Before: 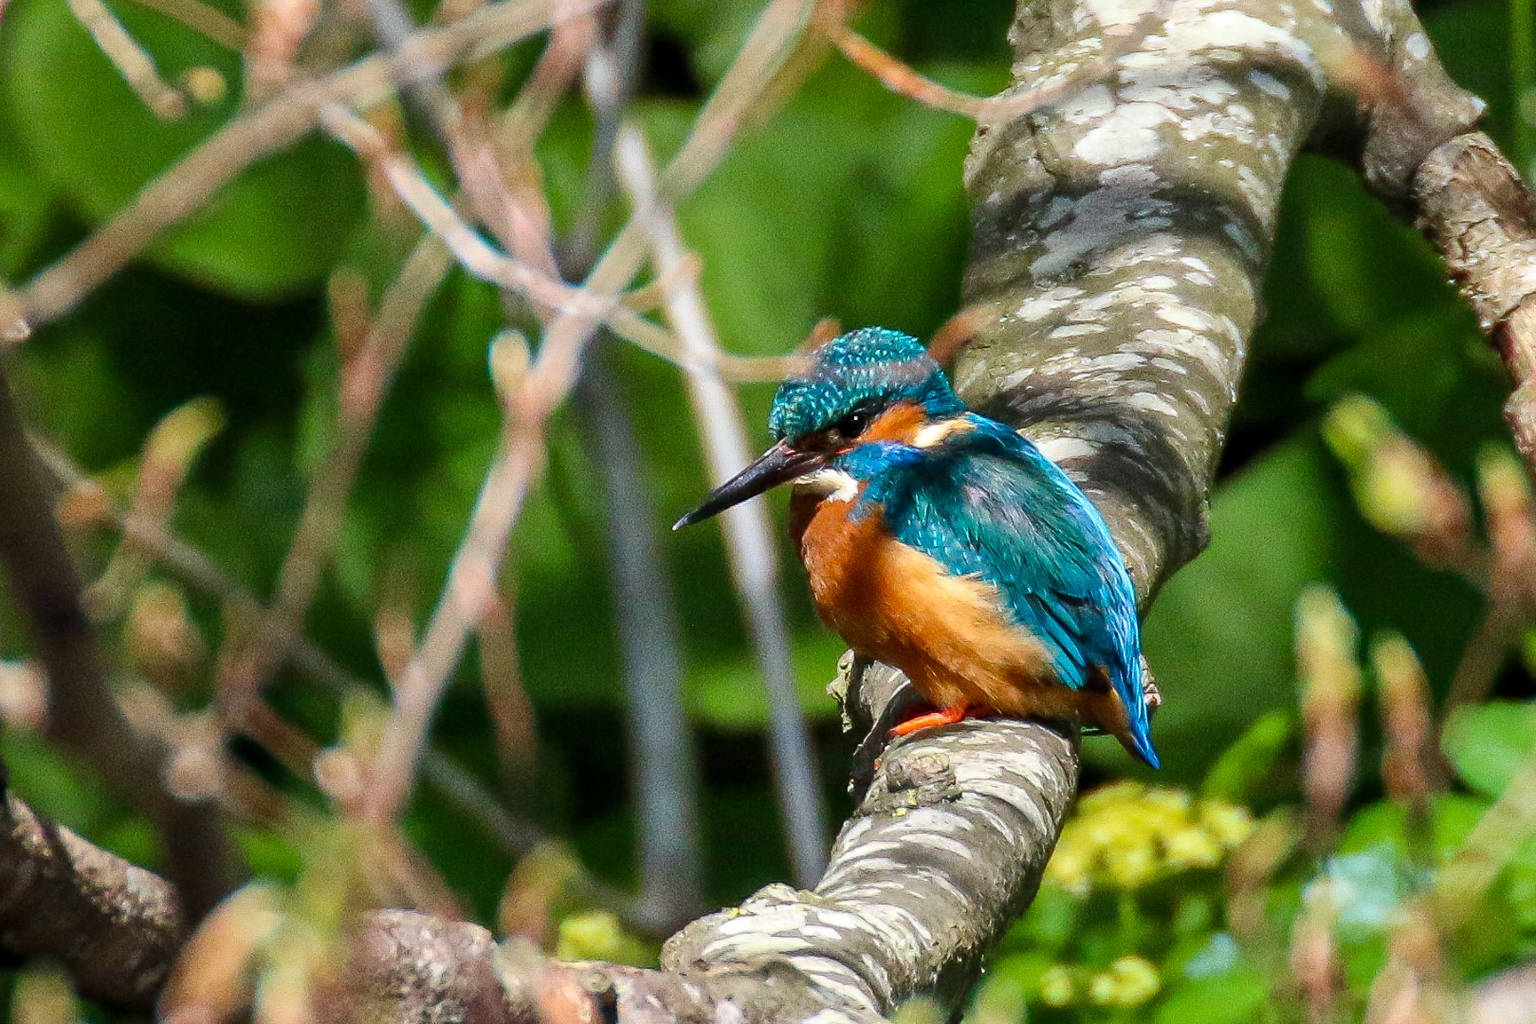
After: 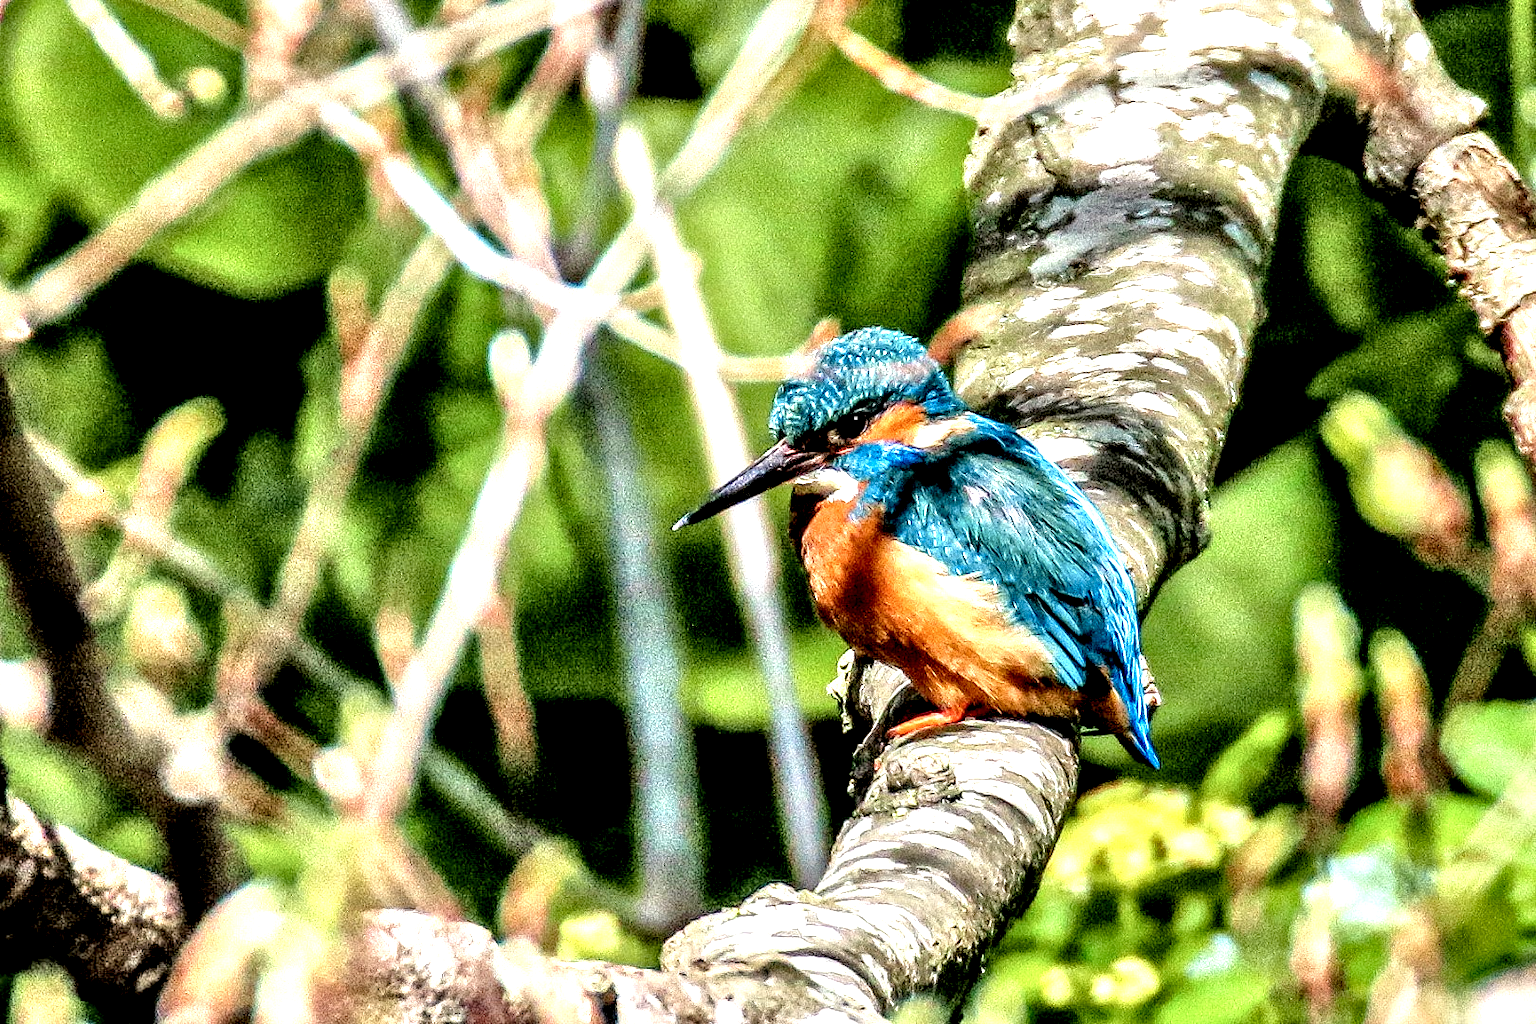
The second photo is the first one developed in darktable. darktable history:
local contrast: highlights 115%, shadows 42%, detail 293%
tone equalizer: -7 EV 0.15 EV, -6 EV 0.6 EV, -5 EV 1.15 EV, -4 EV 1.33 EV, -3 EV 1.15 EV, -2 EV 0.6 EV, -1 EV 0.15 EV, mask exposure compensation -0.5 EV
tone curve: curves: ch0 [(0, 0.01) (0.052, 0.045) (0.136, 0.133) (0.275, 0.35) (0.43, 0.54) (0.676, 0.751) (0.89, 0.919) (1, 1)]; ch1 [(0, 0) (0.094, 0.081) (0.285, 0.299) (0.385, 0.403) (0.447, 0.429) (0.495, 0.496) (0.544, 0.552) (0.589, 0.612) (0.722, 0.728) (1, 1)]; ch2 [(0, 0) (0.257, 0.217) (0.43, 0.421) (0.498, 0.507) (0.531, 0.544) (0.56, 0.579) (0.625, 0.642) (1, 1)], color space Lab, independent channels, preserve colors none
